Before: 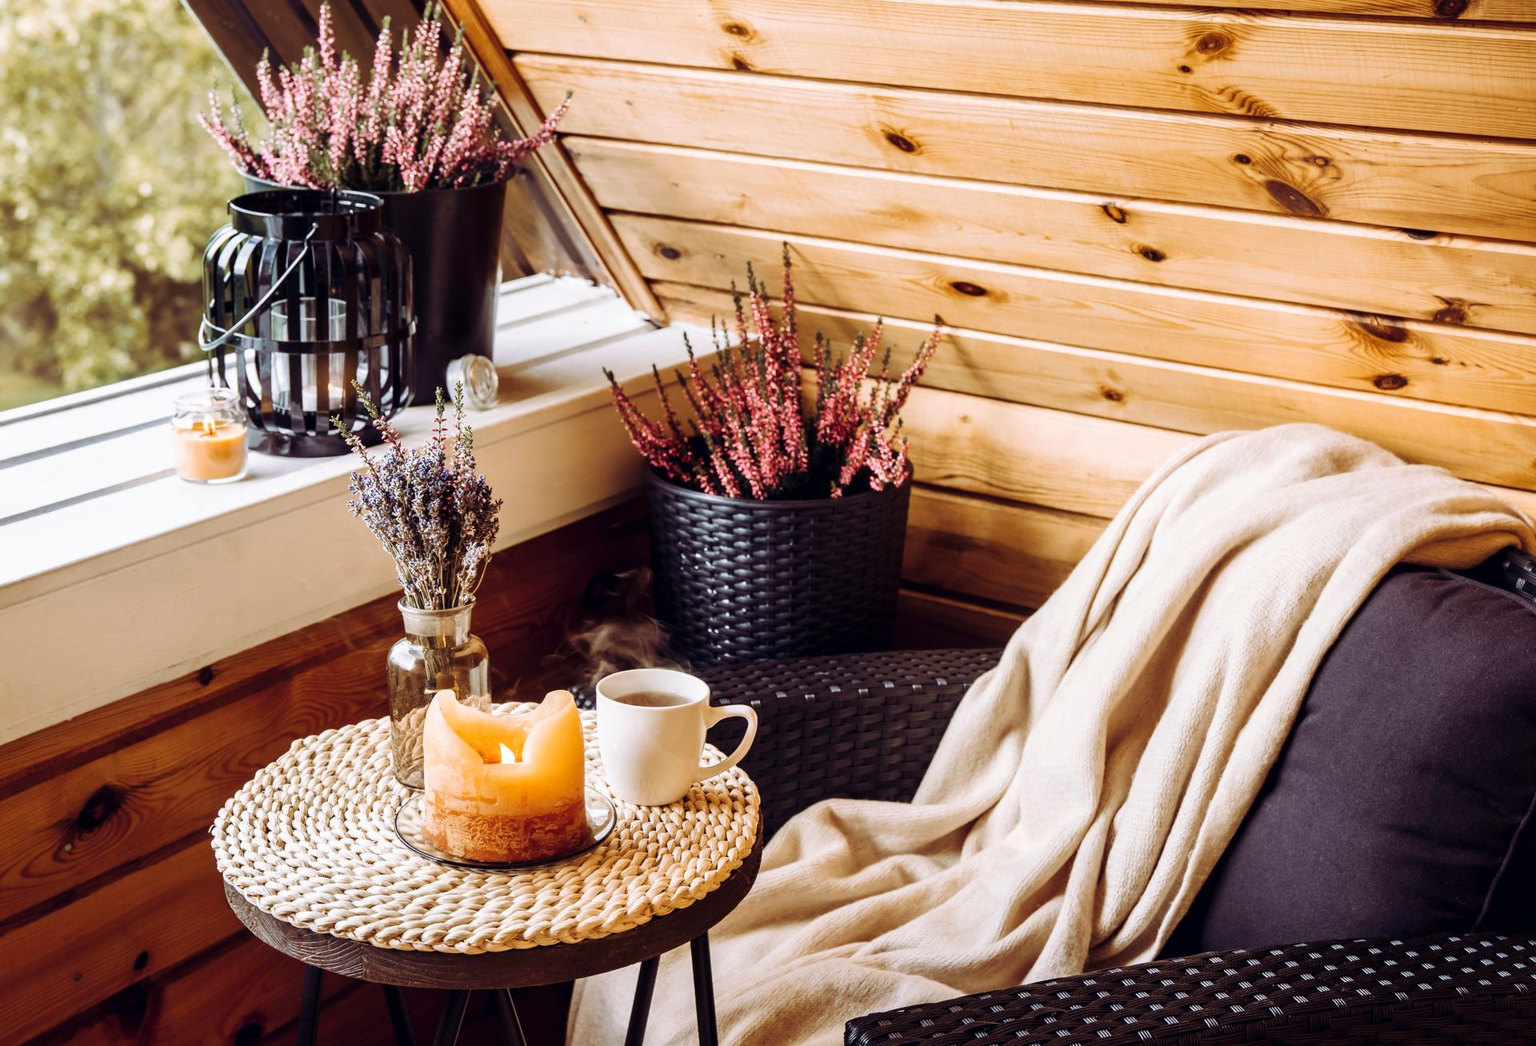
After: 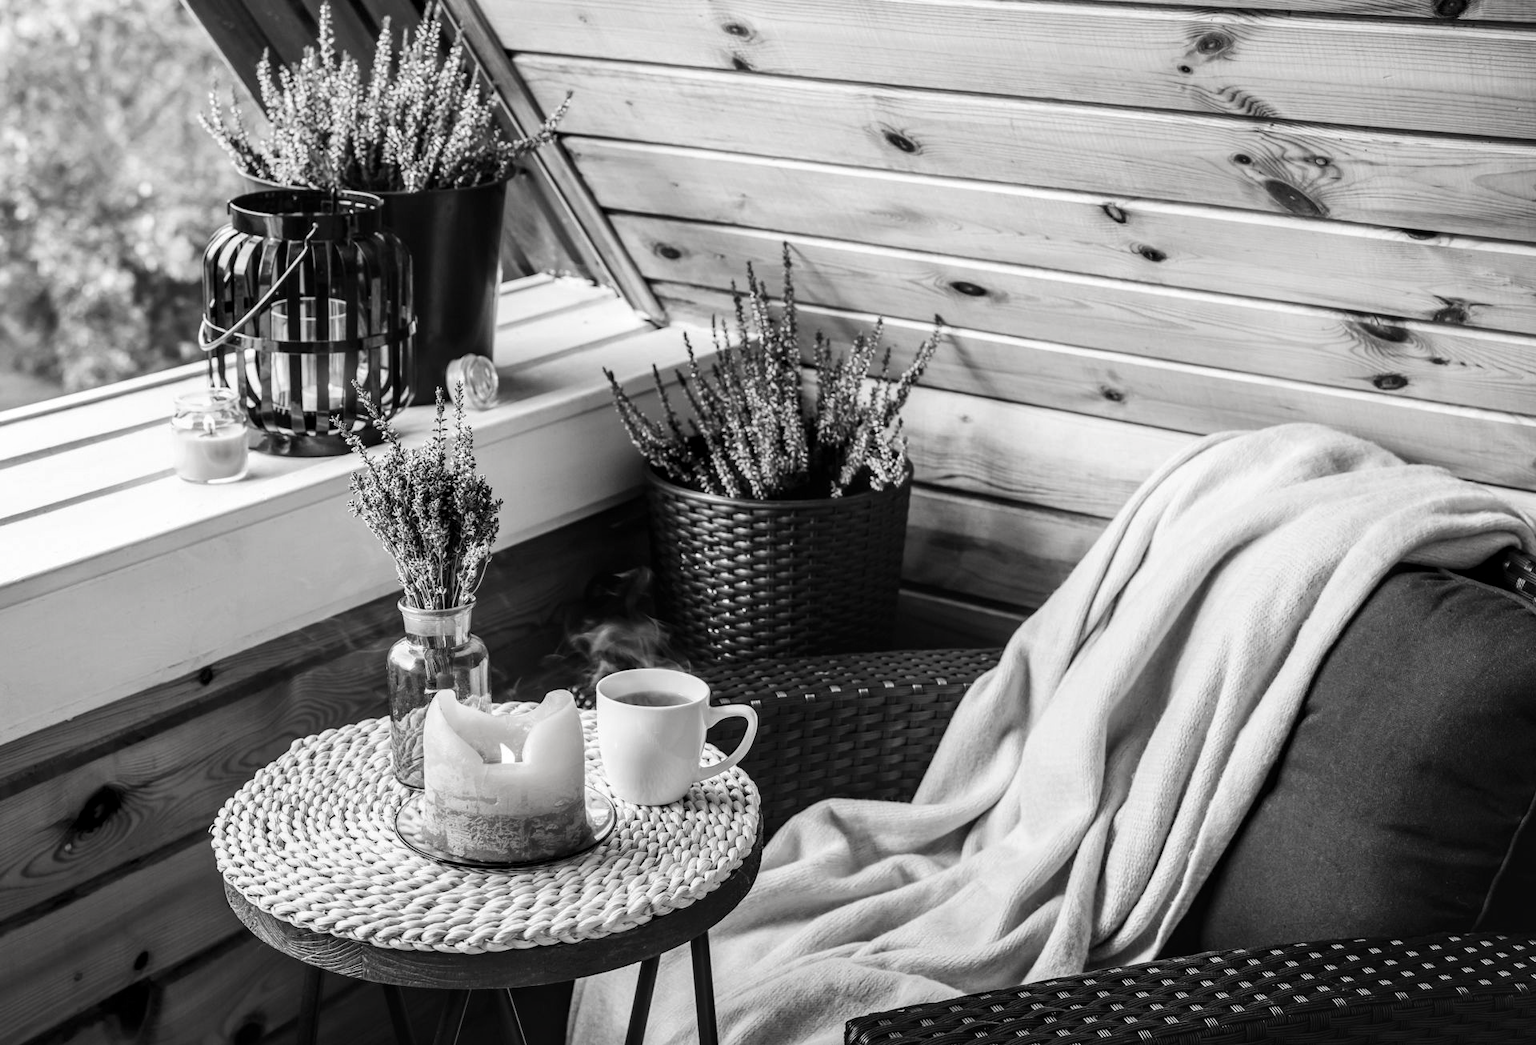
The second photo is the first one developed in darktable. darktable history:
contrast brightness saturation: saturation -0.985
local contrast: on, module defaults
